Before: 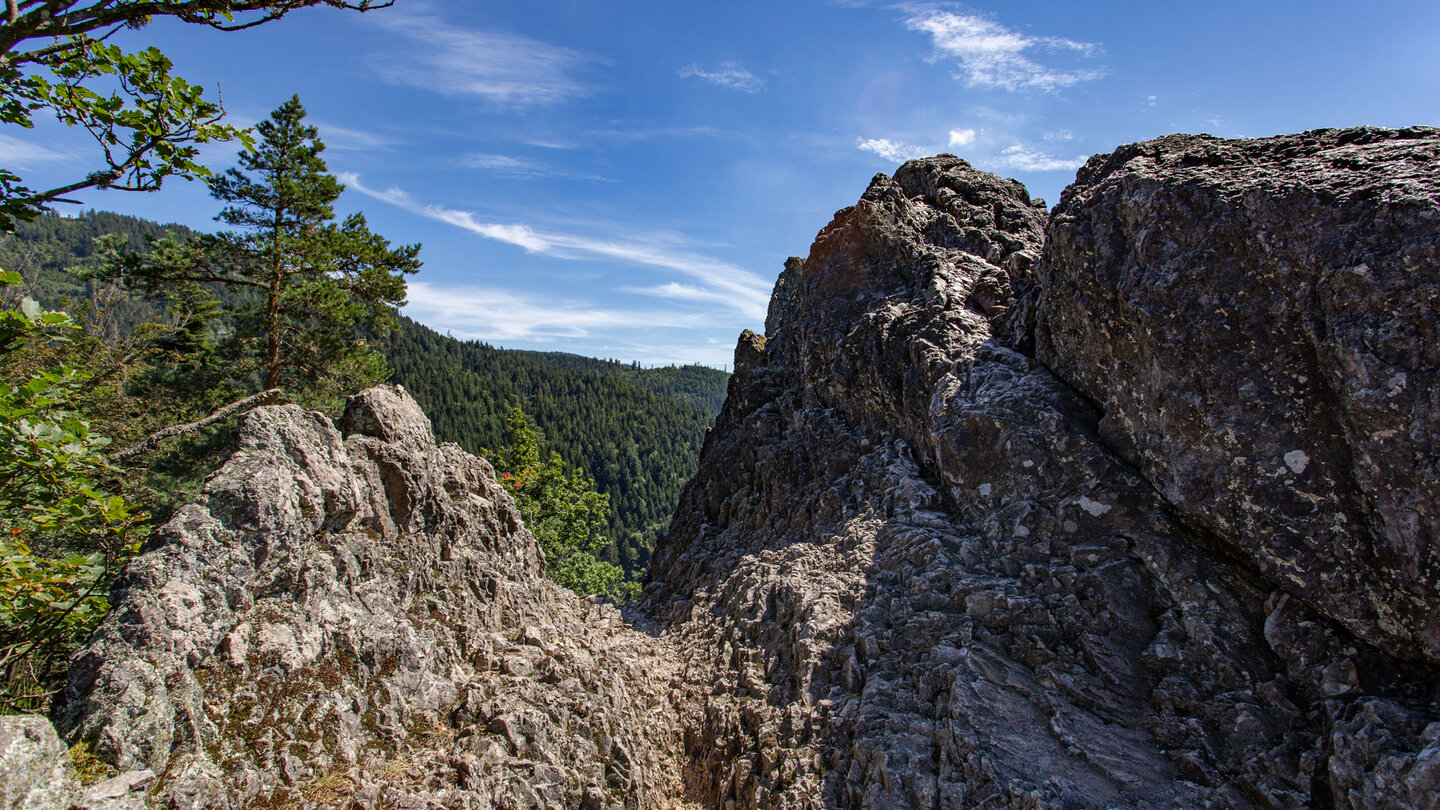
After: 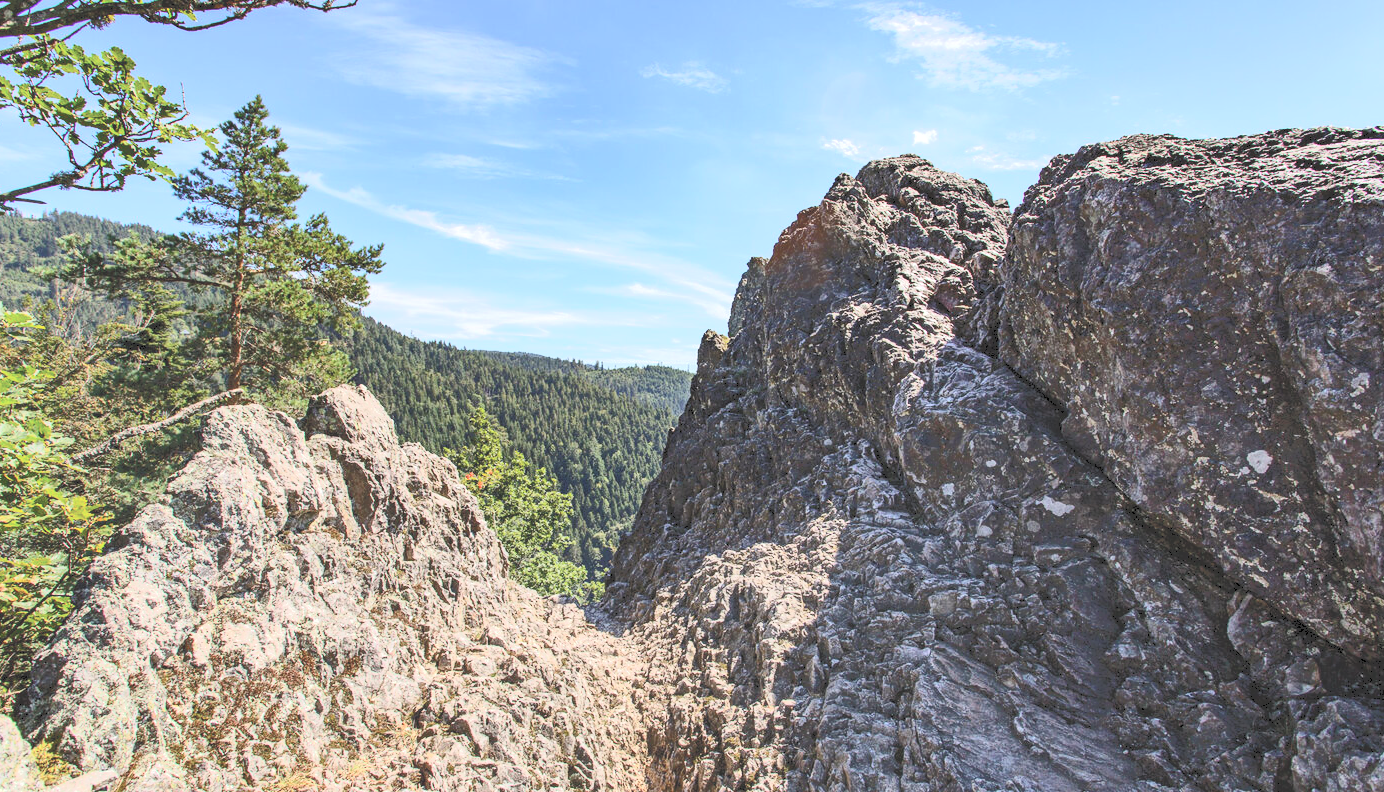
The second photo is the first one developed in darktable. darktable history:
exposure: exposure 0.201 EV, compensate exposure bias true, compensate highlight preservation false
tone curve: curves: ch0 [(0, 0) (0.003, 0.202) (0.011, 0.205) (0.025, 0.222) (0.044, 0.258) (0.069, 0.298) (0.1, 0.321) (0.136, 0.333) (0.177, 0.38) (0.224, 0.439) (0.277, 0.51) (0.335, 0.594) (0.399, 0.675) (0.468, 0.743) (0.543, 0.805) (0.623, 0.861) (0.709, 0.905) (0.801, 0.931) (0.898, 0.941) (1, 1)], color space Lab, independent channels, preserve colors none
crop and rotate: left 2.63%, right 1.208%, bottom 2.161%
